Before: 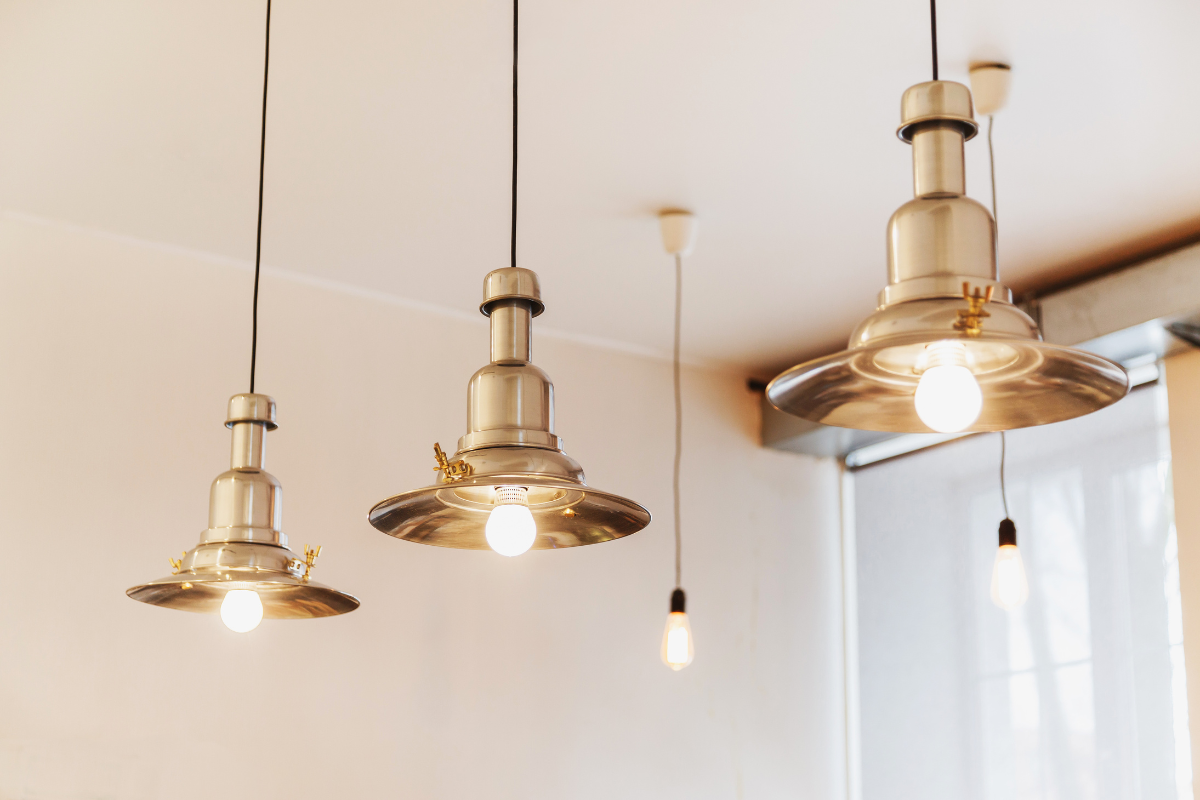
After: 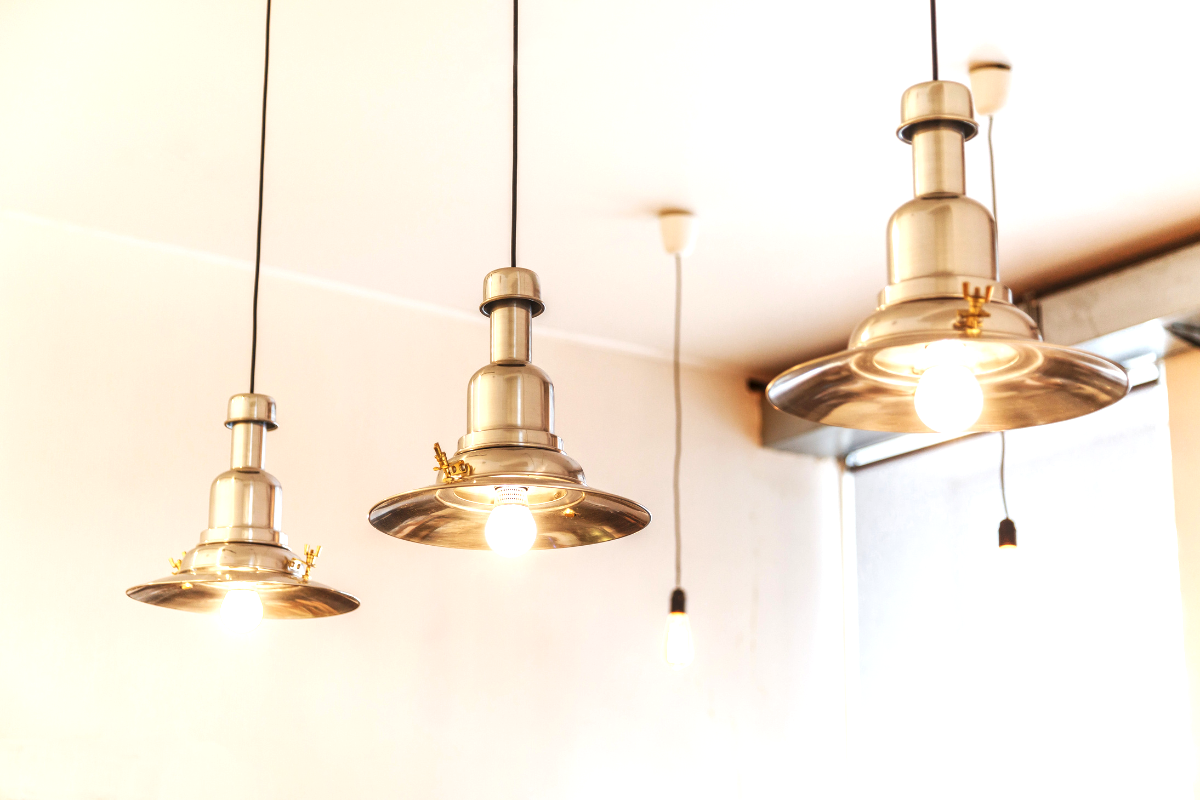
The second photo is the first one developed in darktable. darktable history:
local contrast: on, module defaults
exposure: black level correction 0, exposure 0.599 EV, compensate highlight preservation false
